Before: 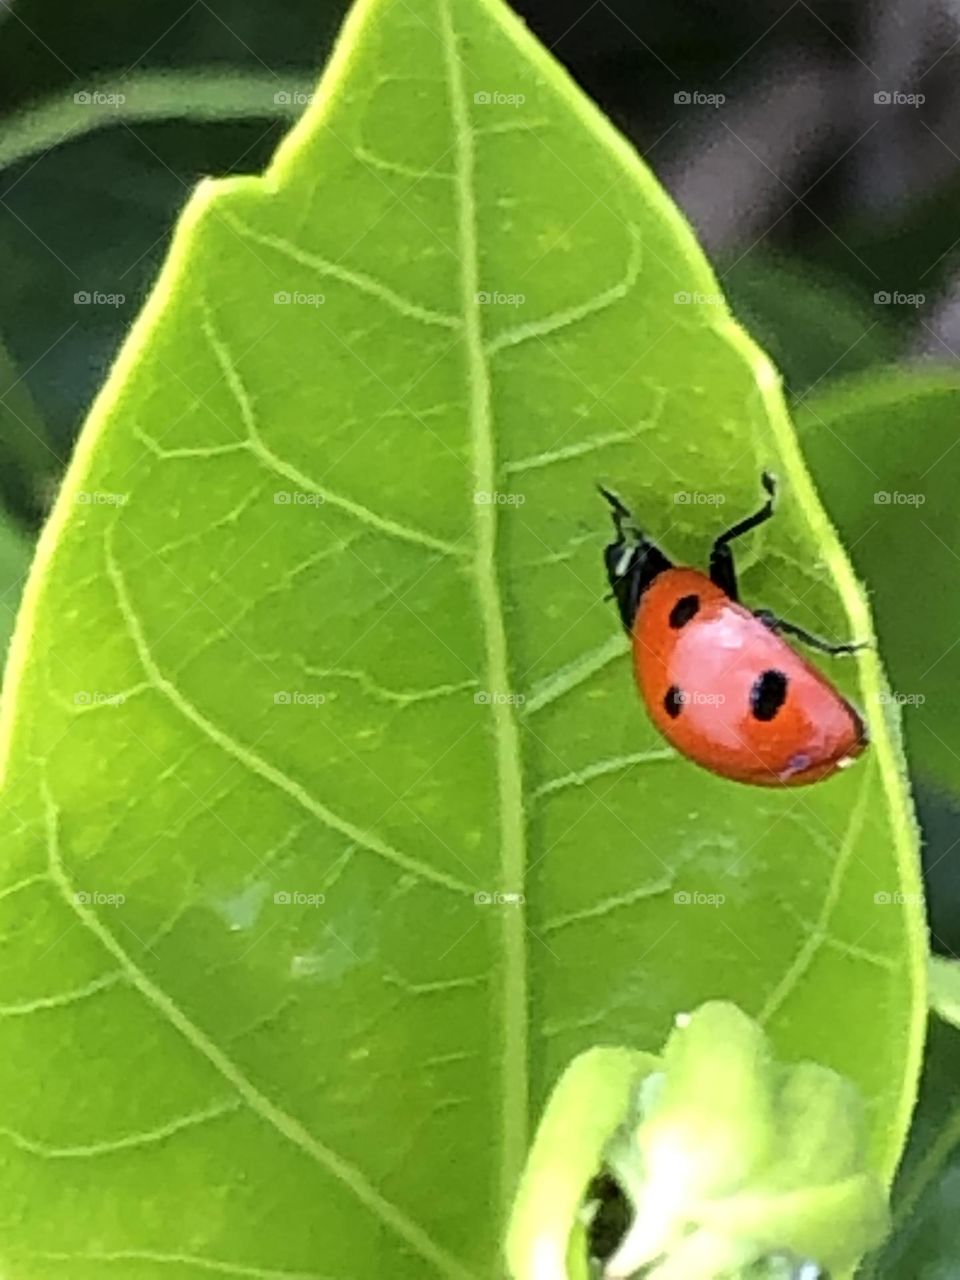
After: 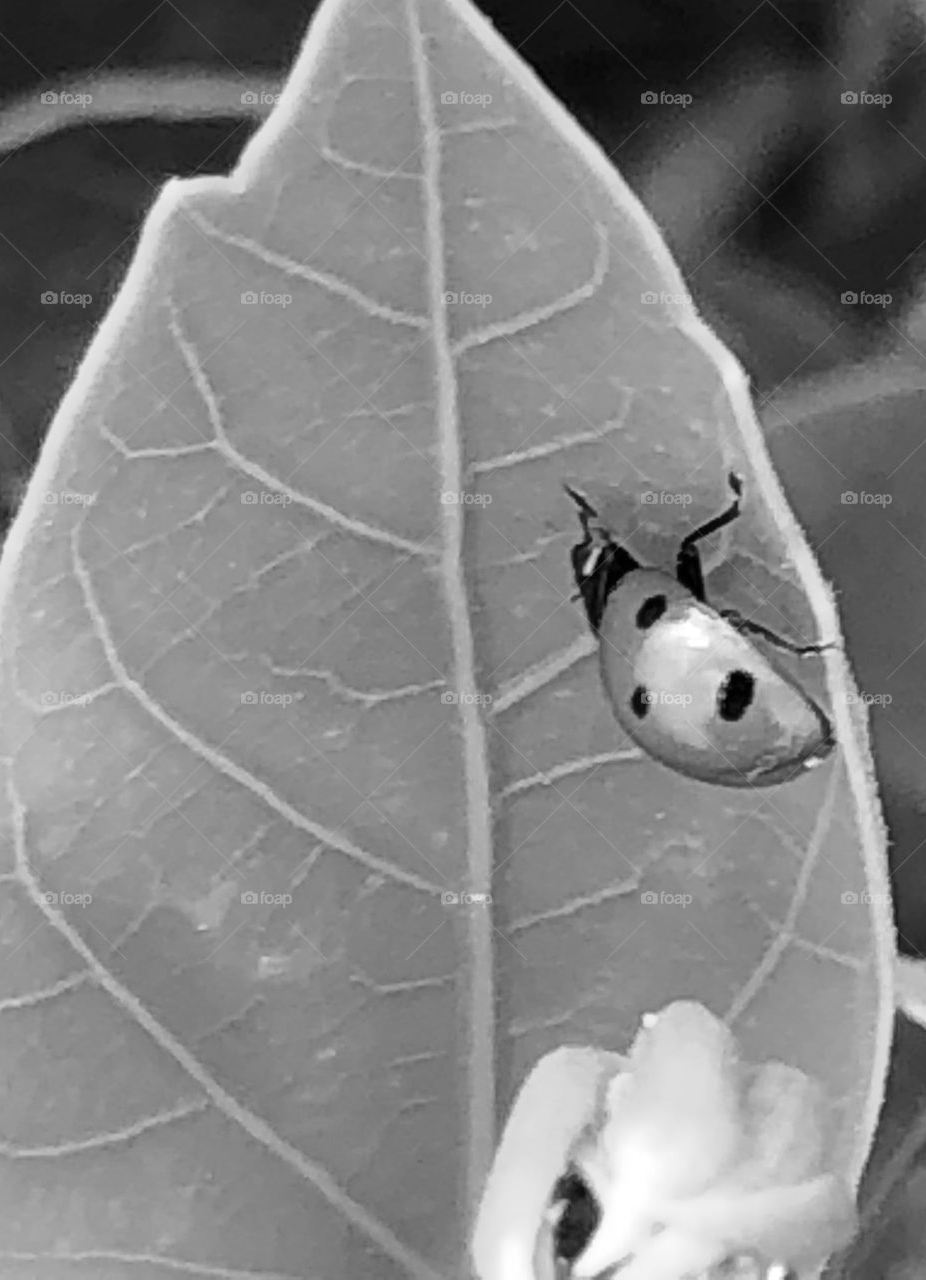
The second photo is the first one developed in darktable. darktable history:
color zones: curves: ch0 [(0, 0.613) (0.01, 0.613) (0.245, 0.448) (0.498, 0.529) (0.642, 0.665) (0.879, 0.777) (0.99, 0.613)]; ch1 [(0, 0) (0.143, 0) (0.286, 0) (0.429, 0) (0.571, 0) (0.714, 0) (0.857, 0)]
crop and rotate: left 3.529%
